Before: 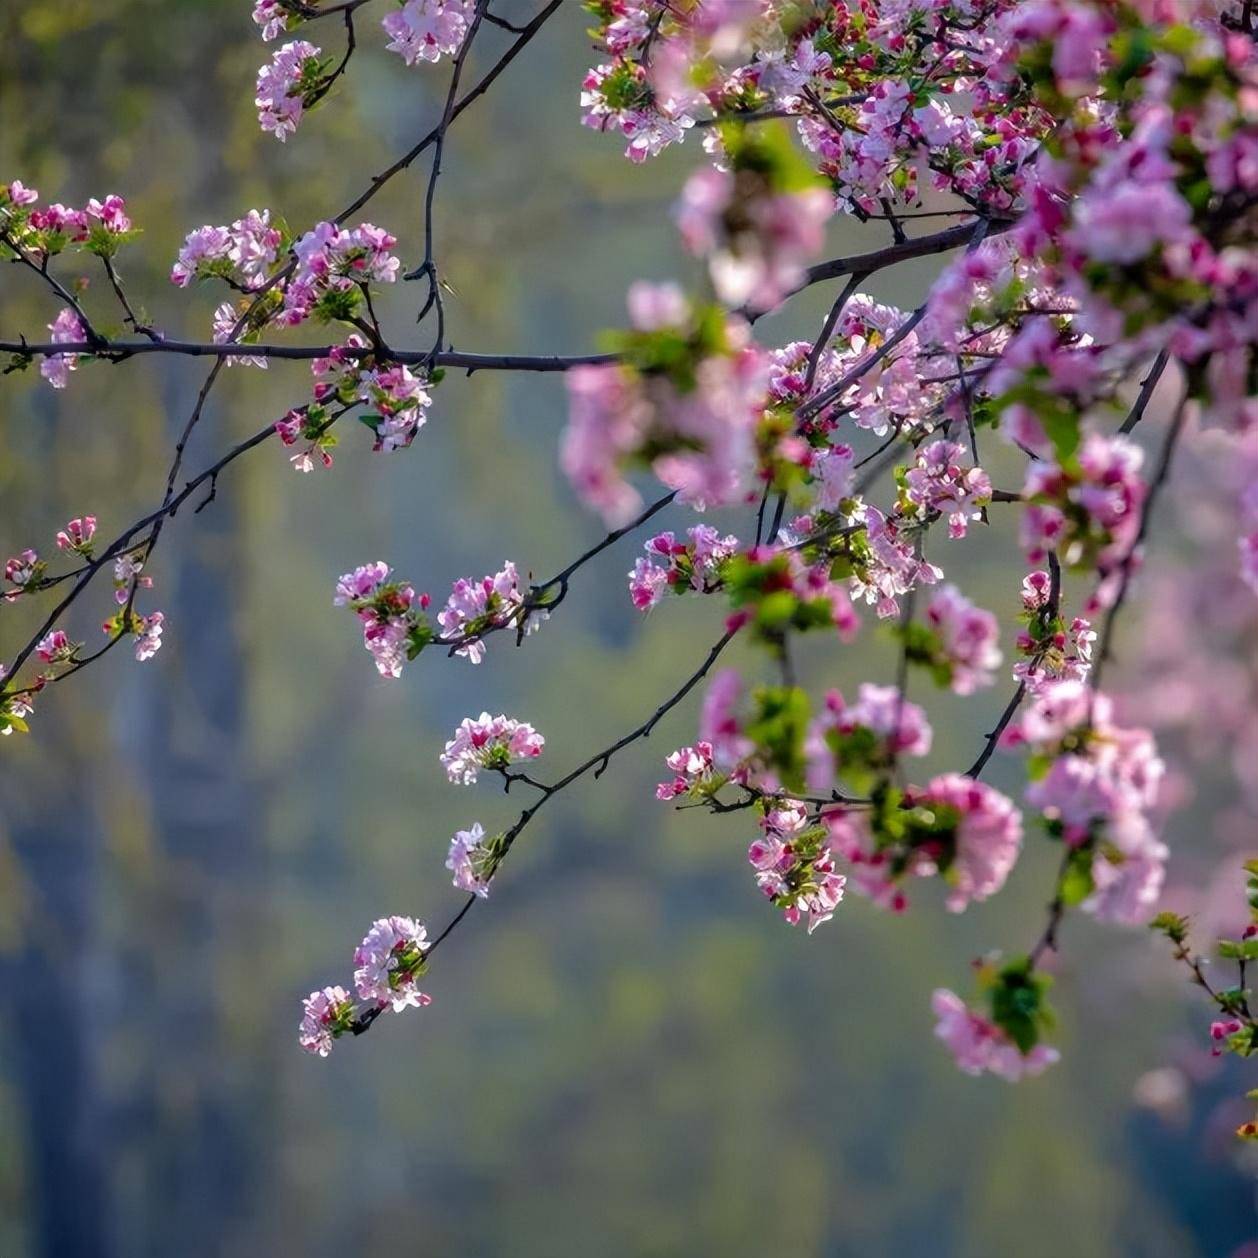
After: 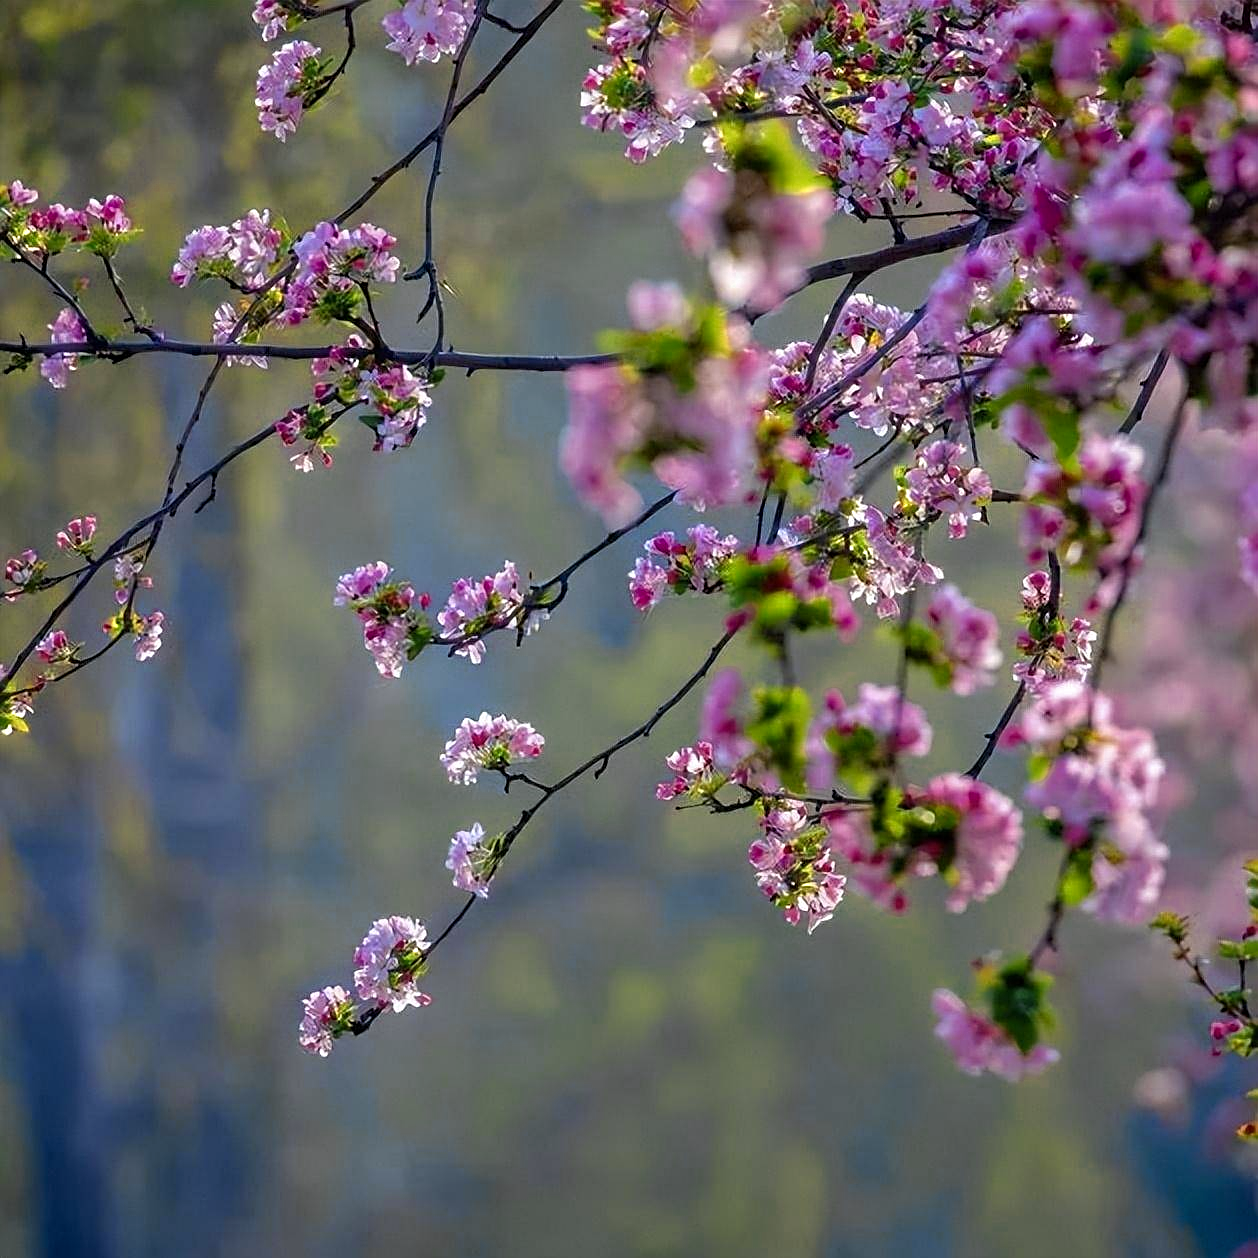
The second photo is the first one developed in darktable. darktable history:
color zones: curves: ch0 [(0, 0.485) (0.178, 0.476) (0.261, 0.623) (0.411, 0.403) (0.708, 0.603) (0.934, 0.412)]; ch1 [(0.003, 0.485) (0.149, 0.496) (0.229, 0.584) (0.326, 0.551) (0.484, 0.262) (0.757, 0.643)]
sharpen: on, module defaults
